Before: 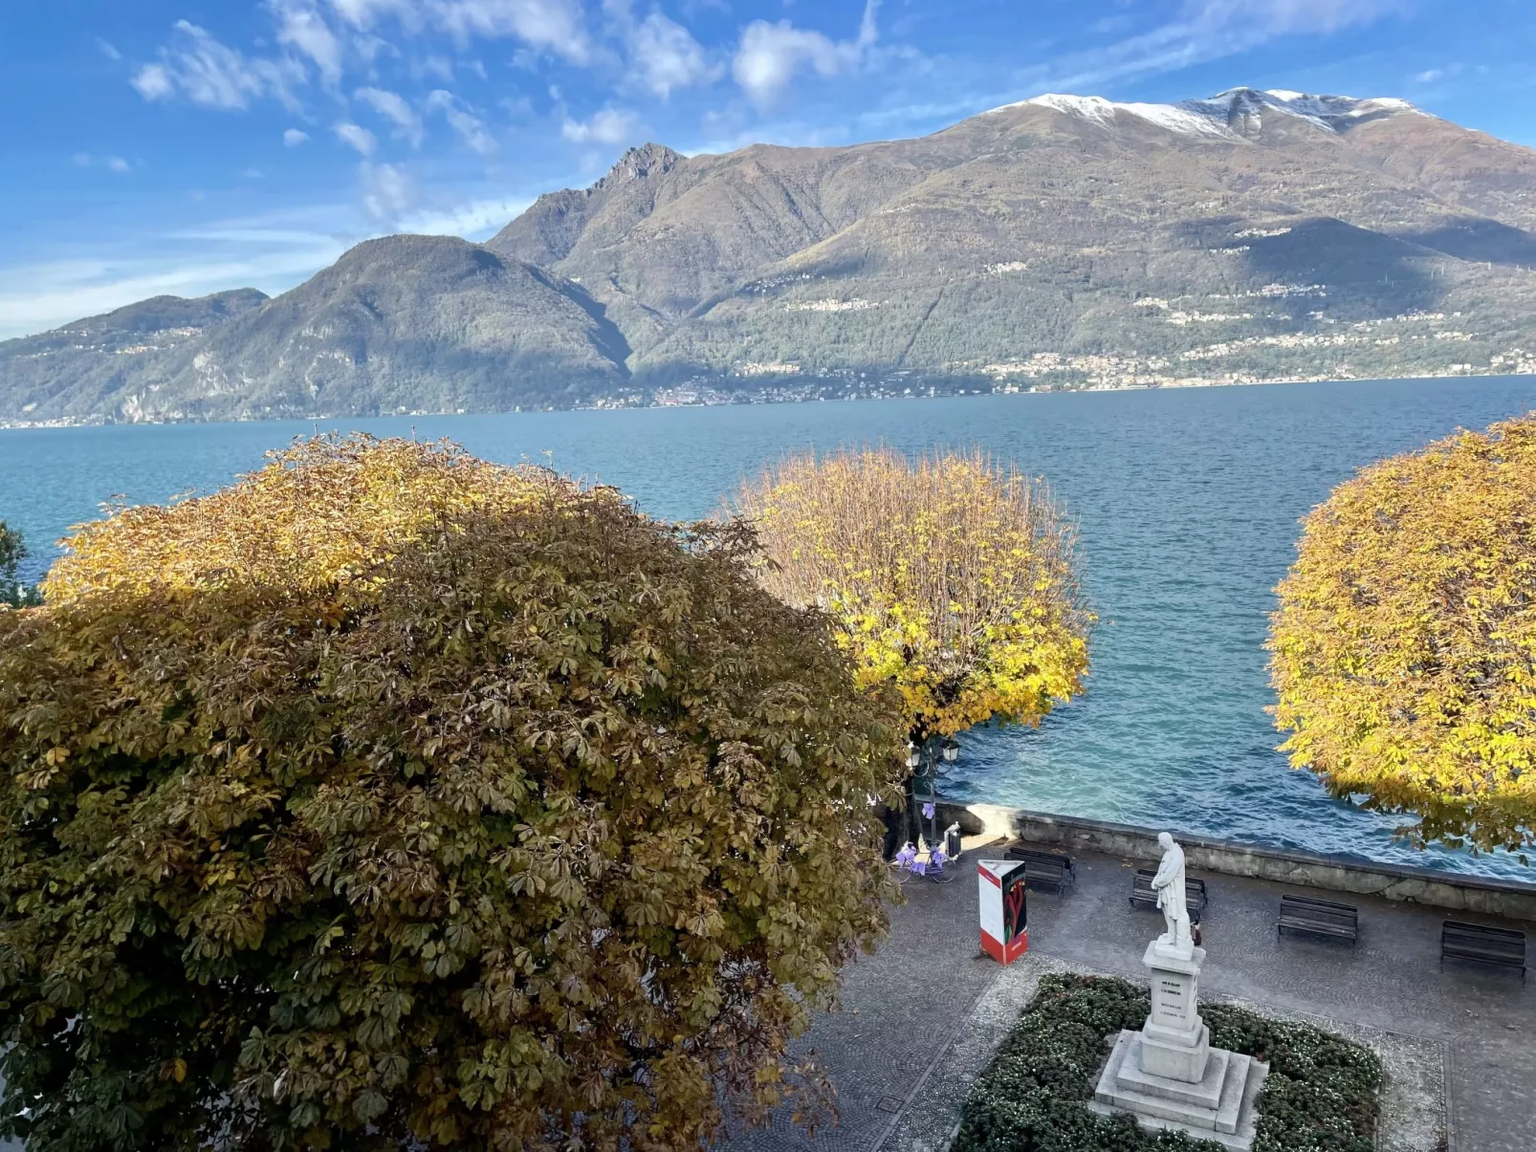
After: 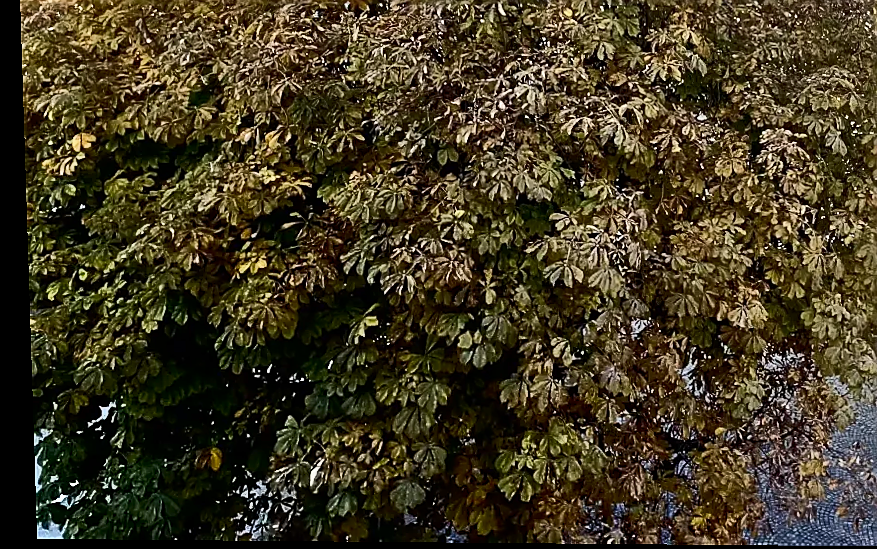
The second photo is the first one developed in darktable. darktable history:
tone equalizer: on, module defaults
contrast brightness saturation: contrast 0.28
shadows and highlights: soften with gaussian
exposure: compensate highlight preservation false
rotate and perspective: lens shift (vertical) 0.048, lens shift (horizontal) -0.024, automatic cropping off
sharpen: radius 1.4, amount 1.25, threshold 0.7
crop and rotate: top 54.778%, right 46.61%, bottom 0.159%
